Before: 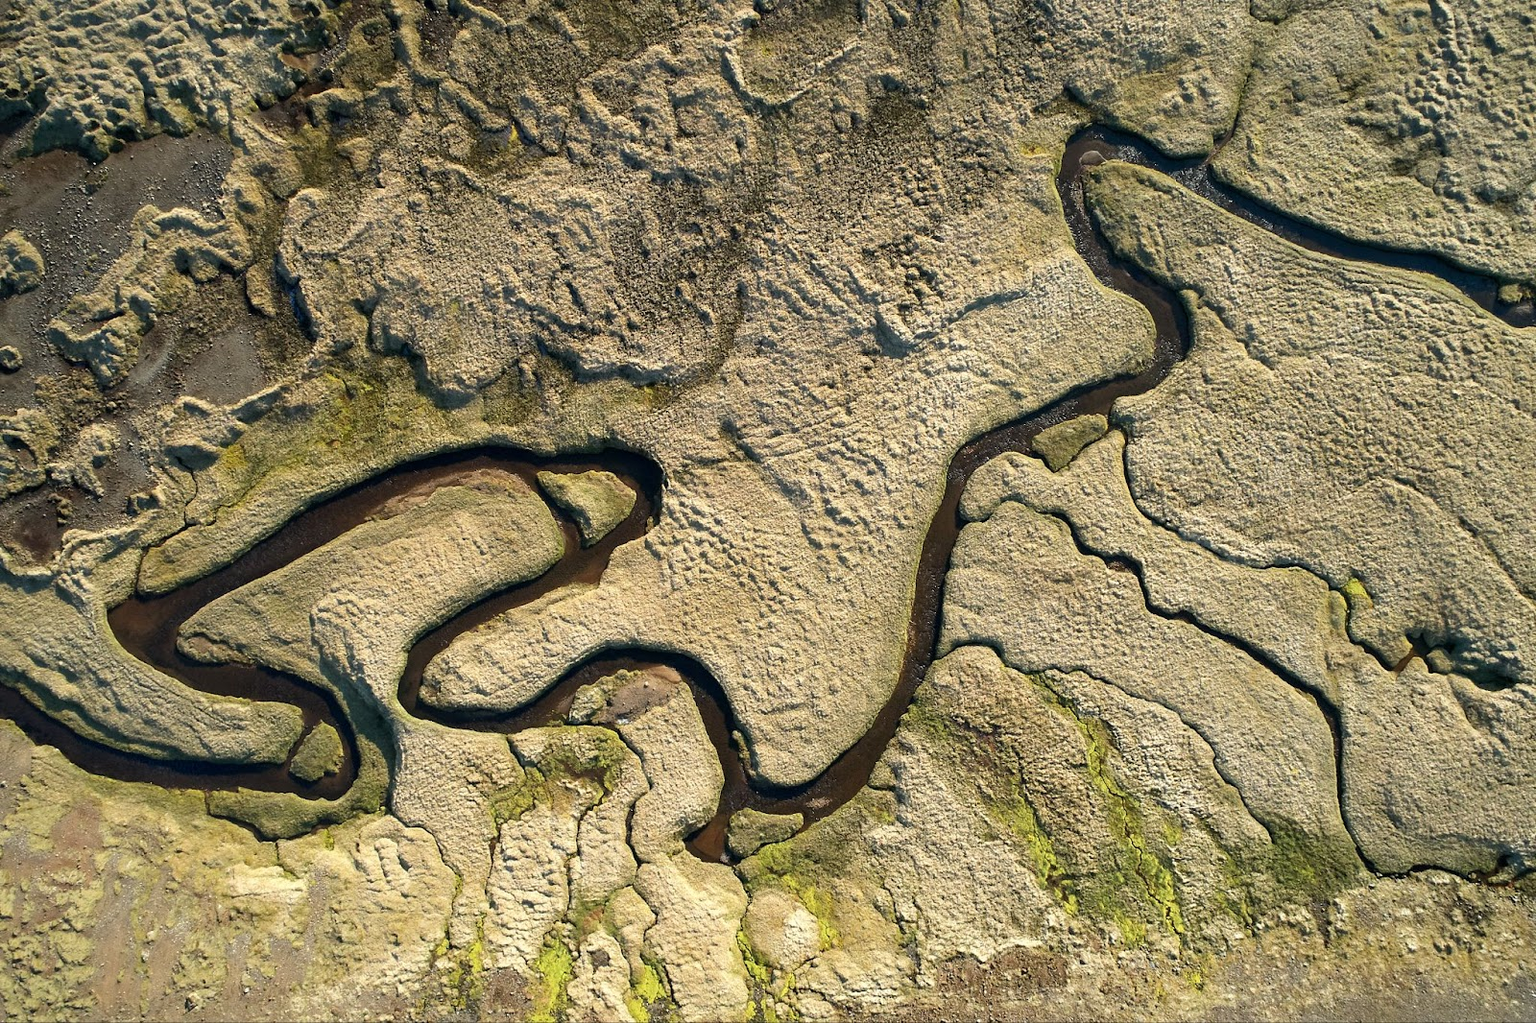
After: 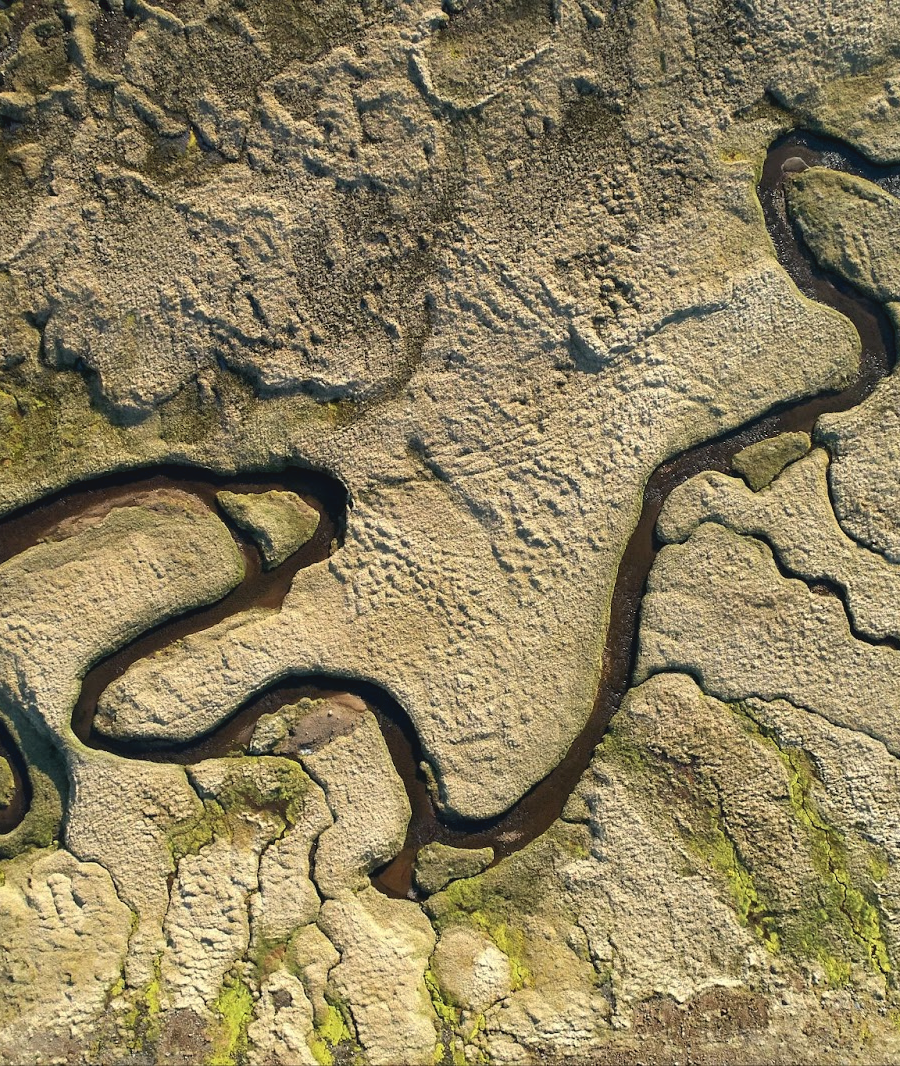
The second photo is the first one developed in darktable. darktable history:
shadows and highlights: shadows 37.27, highlights -28.18, soften with gaussian
crop: left 21.496%, right 22.254%
tone curve: curves: ch0 [(0, 0) (0.003, 0.051) (0.011, 0.054) (0.025, 0.056) (0.044, 0.07) (0.069, 0.092) (0.1, 0.119) (0.136, 0.149) (0.177, 0.189) (0.224, 0.231) (0.277, 0.278) (0.335, 0.329) (0.399, 0.386) (0.468, 0.454) (0.543, 0.524) (0.623, 0.603) (0.709, 0.687) (0.801, 0.776) (0.898, 0.878) (1, 1)], preserve colors none
